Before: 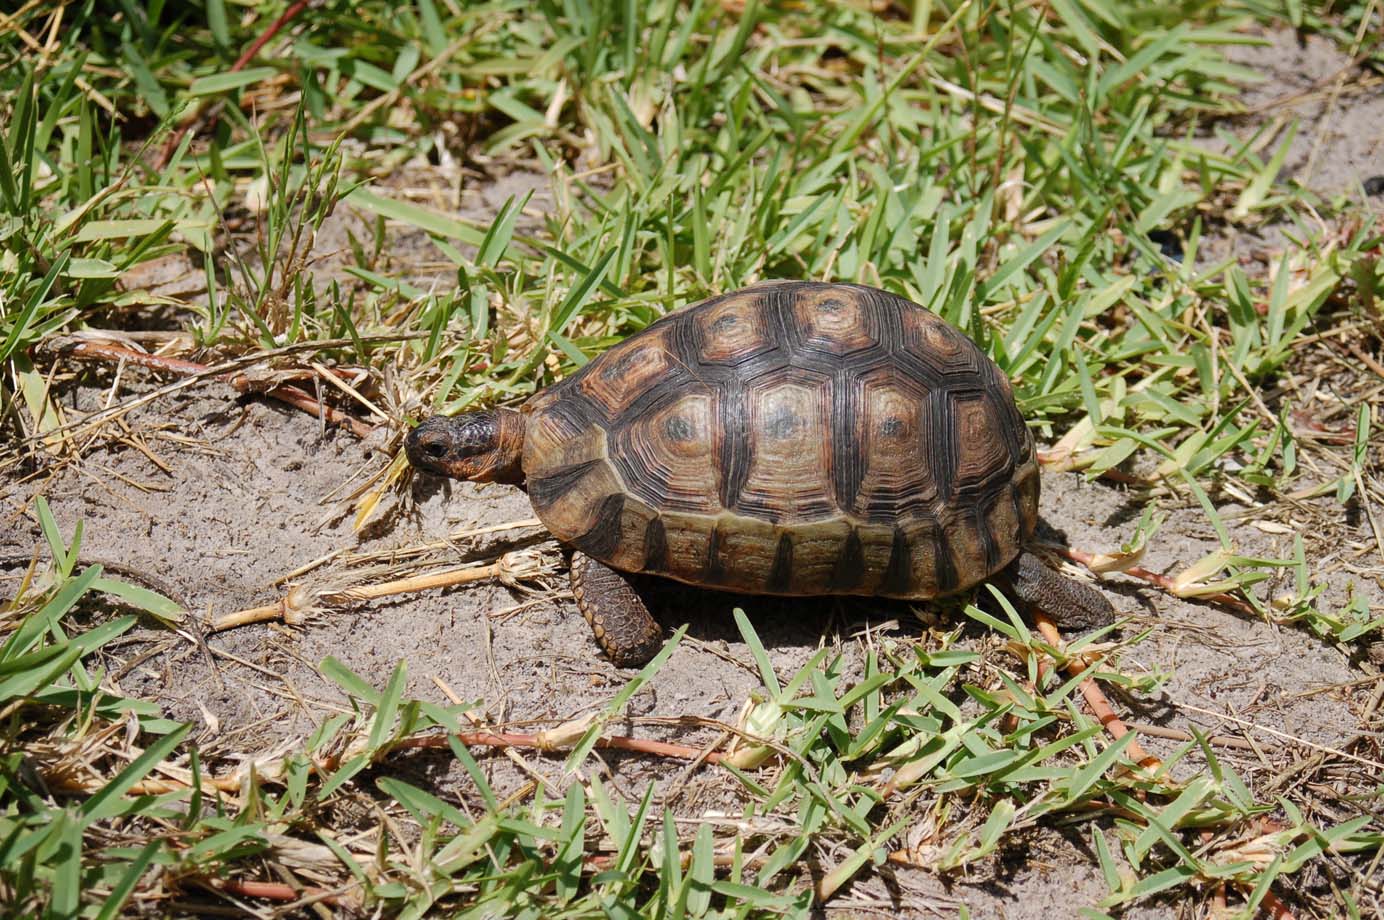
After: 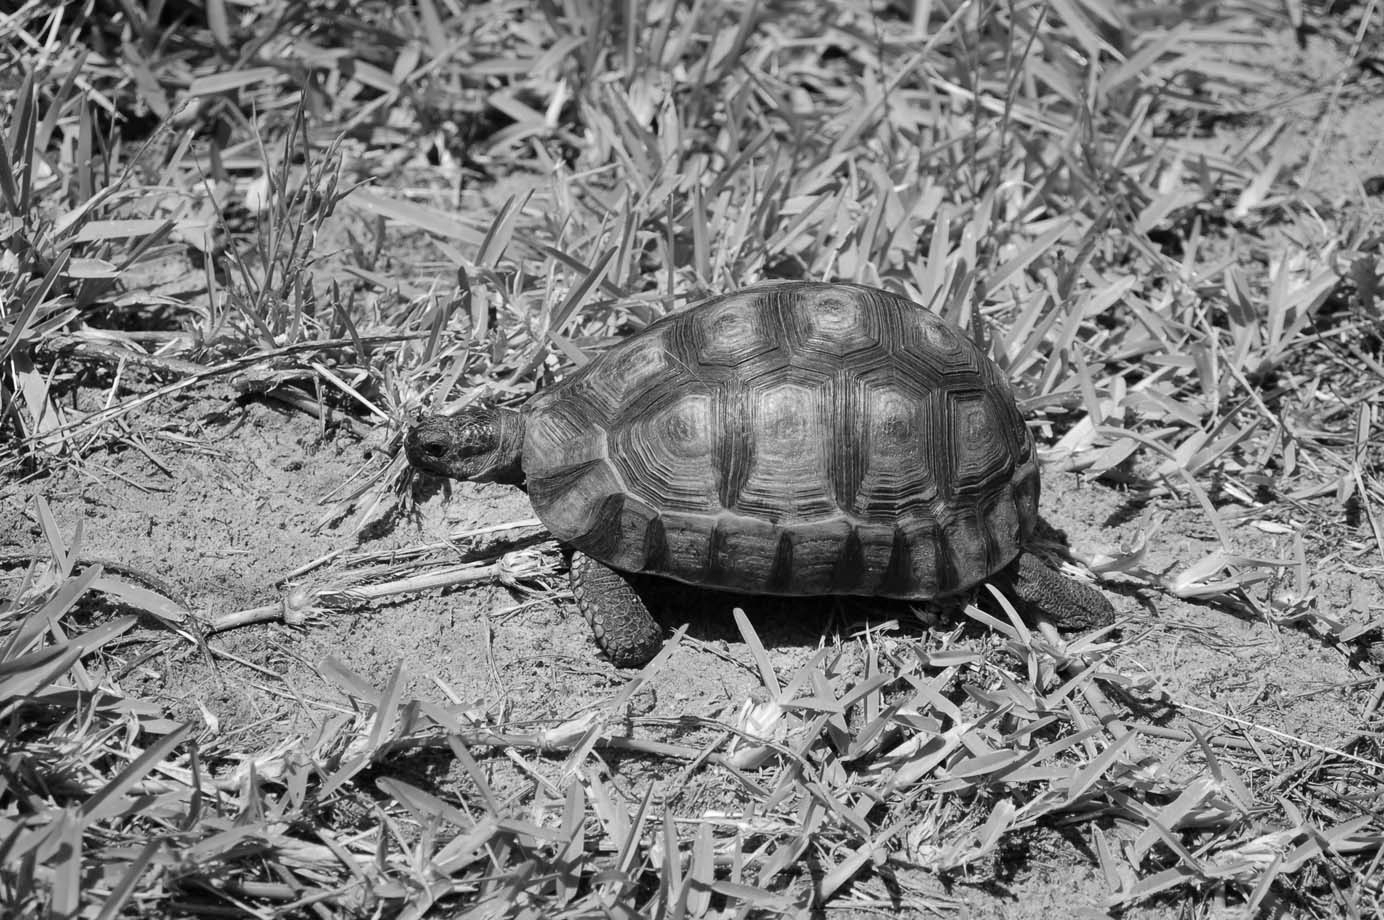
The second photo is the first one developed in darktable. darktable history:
shadows and highlights: shadows 75, highlights -60.85, soften with gaussian
color zones: curves: ch1 [(0, -0.394) (0.143, -0.394) (0.286, -0.394) (0.429, -0.392) (0.571, -0.391) (0.714, -0.391) (0.857, -0.391) (1, -0.394)]
